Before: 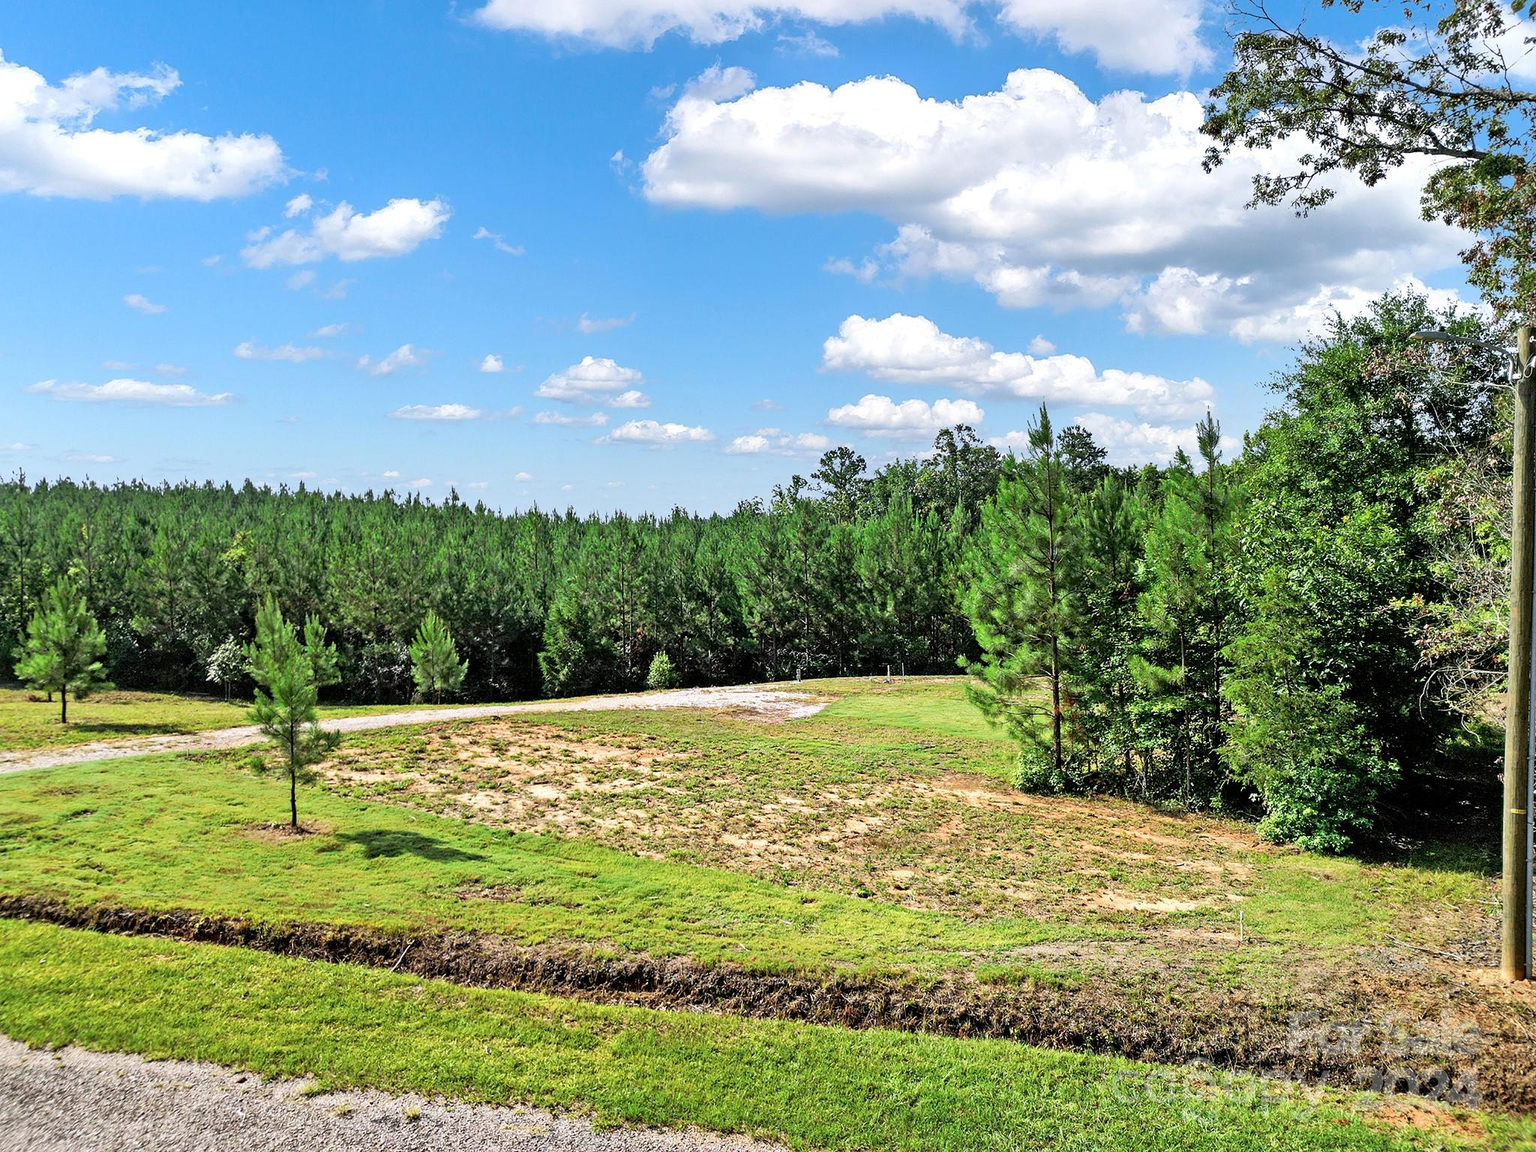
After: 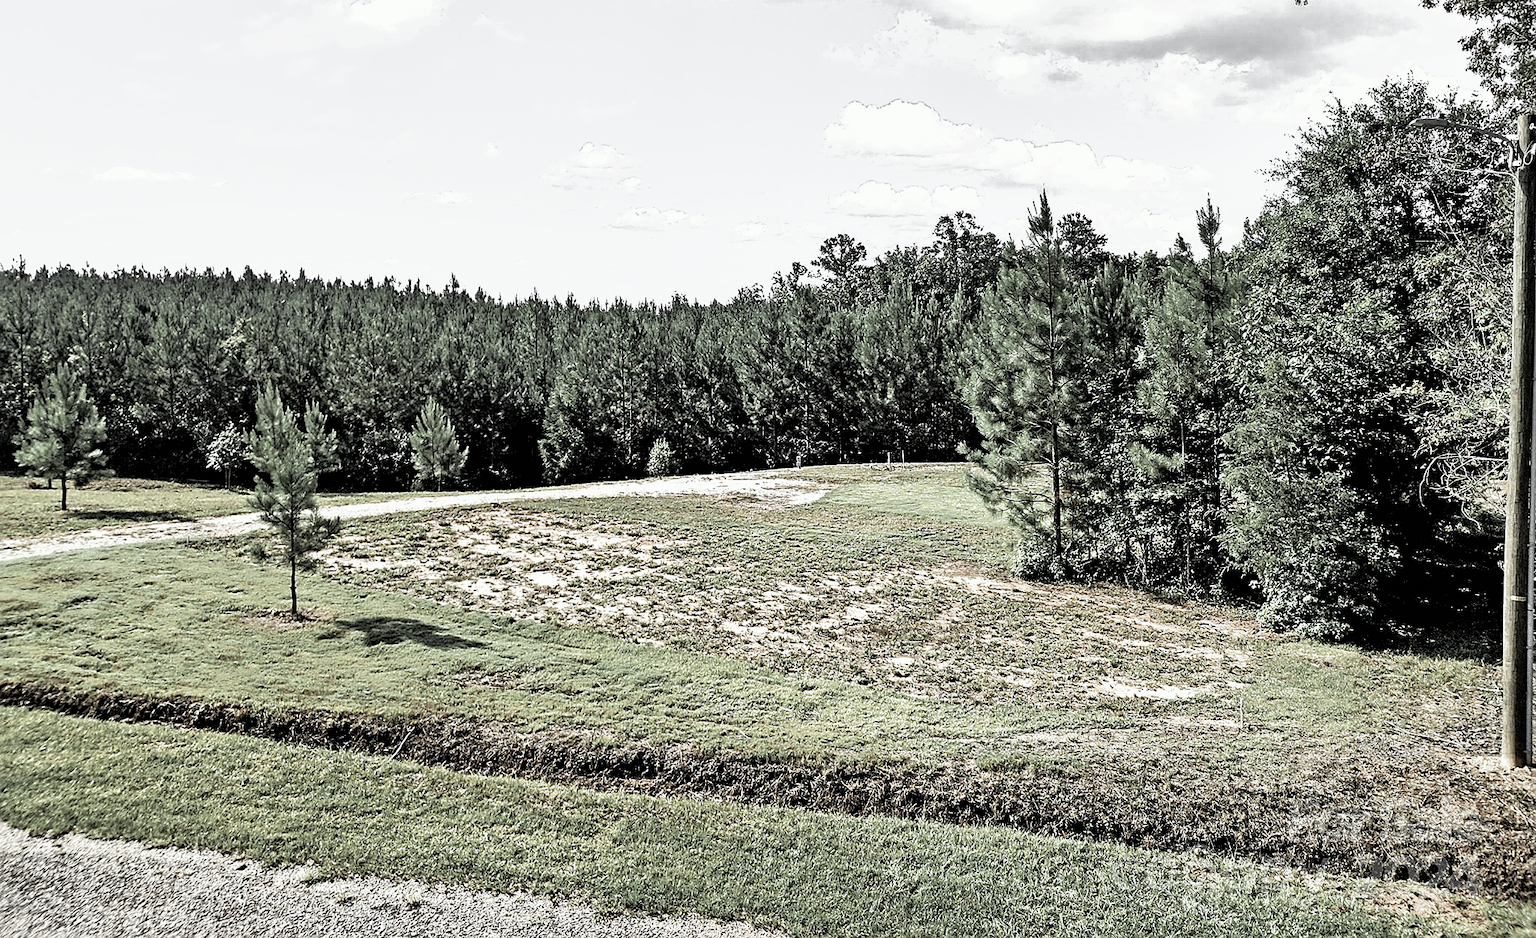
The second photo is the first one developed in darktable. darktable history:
color correction: highlights a* -4.58, highlights b* 5.05, saturation 0.949
crop and rotate: top 18.504%
filmic rgb: black relative exposure -8.2 EV, white relative exposure 2.2 EV, target white luminance 99.89%, hardness 7.09, latitude 74.65%, contrast 1.325, highlights saturation mix -2.97%, shadows ↔ highlights balance 30.29%, color science v6 (2022), iterations of high-quality reconstruction 0
sharpen: on, module defaults
color zones: curves: ch0 [(0, 0.613) (0.01, 0.613) (0.245, 0.448) (0.498, 0.529) (0.642, 0.665) (0.879, 0.777) (0.99, 0.613)]; ch1 [(0, 0.035) (0.121, 0.189) (0.259, 0.197) (0.415, 0.061) (0.589, 0.022) (0.732, 0.022) (0.857, 0.026) (0.991, 0.053)]
shadows and highlights: shadows 29.76, highlights -30.4, low approximation 0.01, soften with gaussian
